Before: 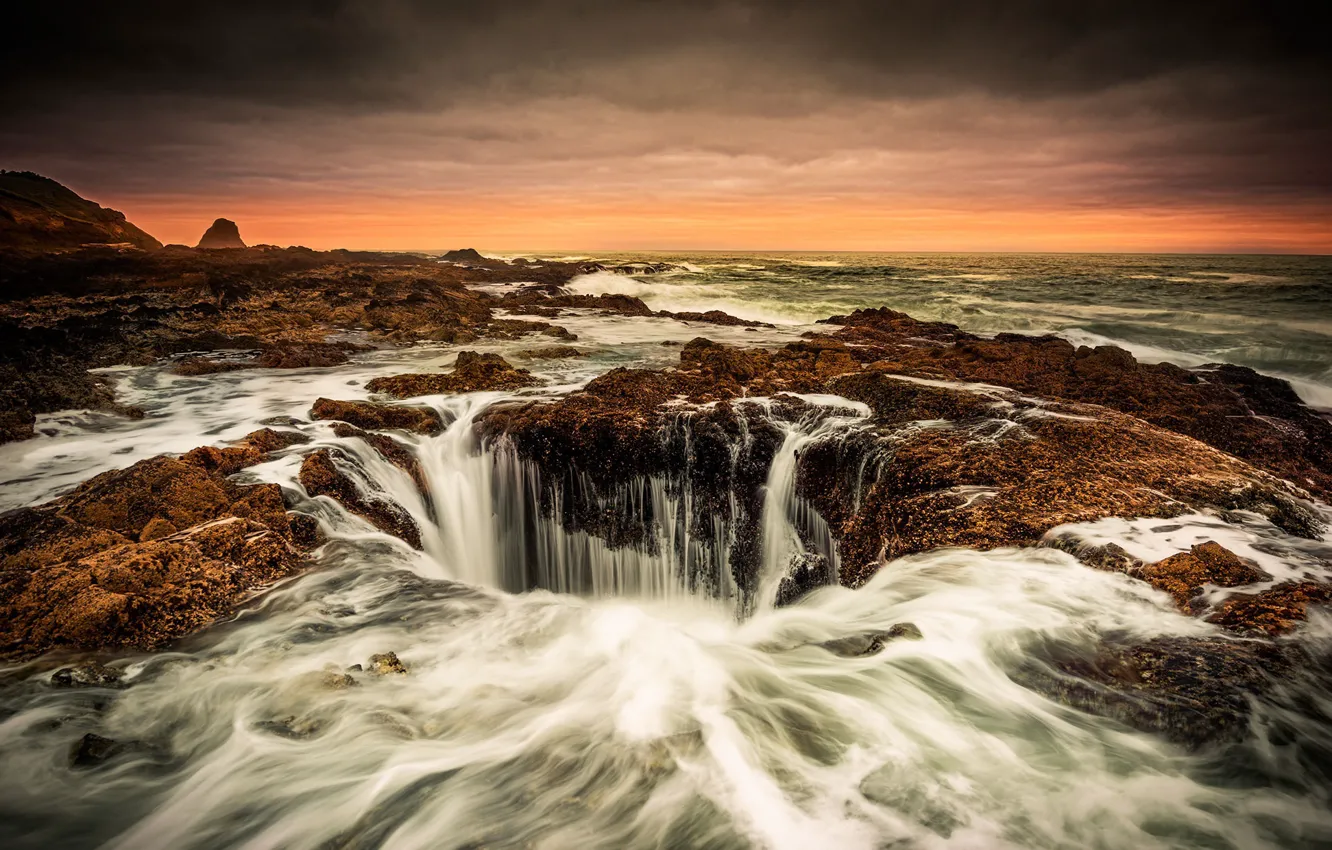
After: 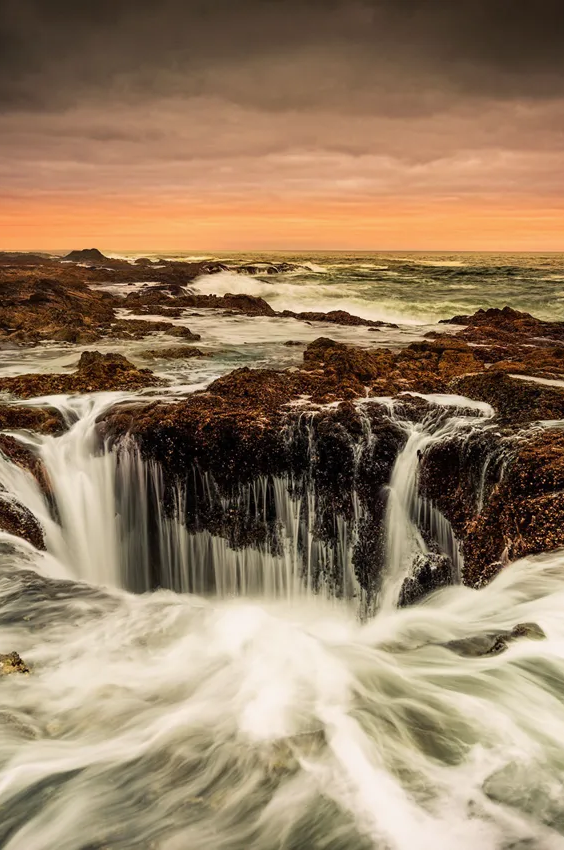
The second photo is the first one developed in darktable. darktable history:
exposure: exposure -0.071 EV, compensate highlight preservation false
crop: left 28.323%, right 29.326%
